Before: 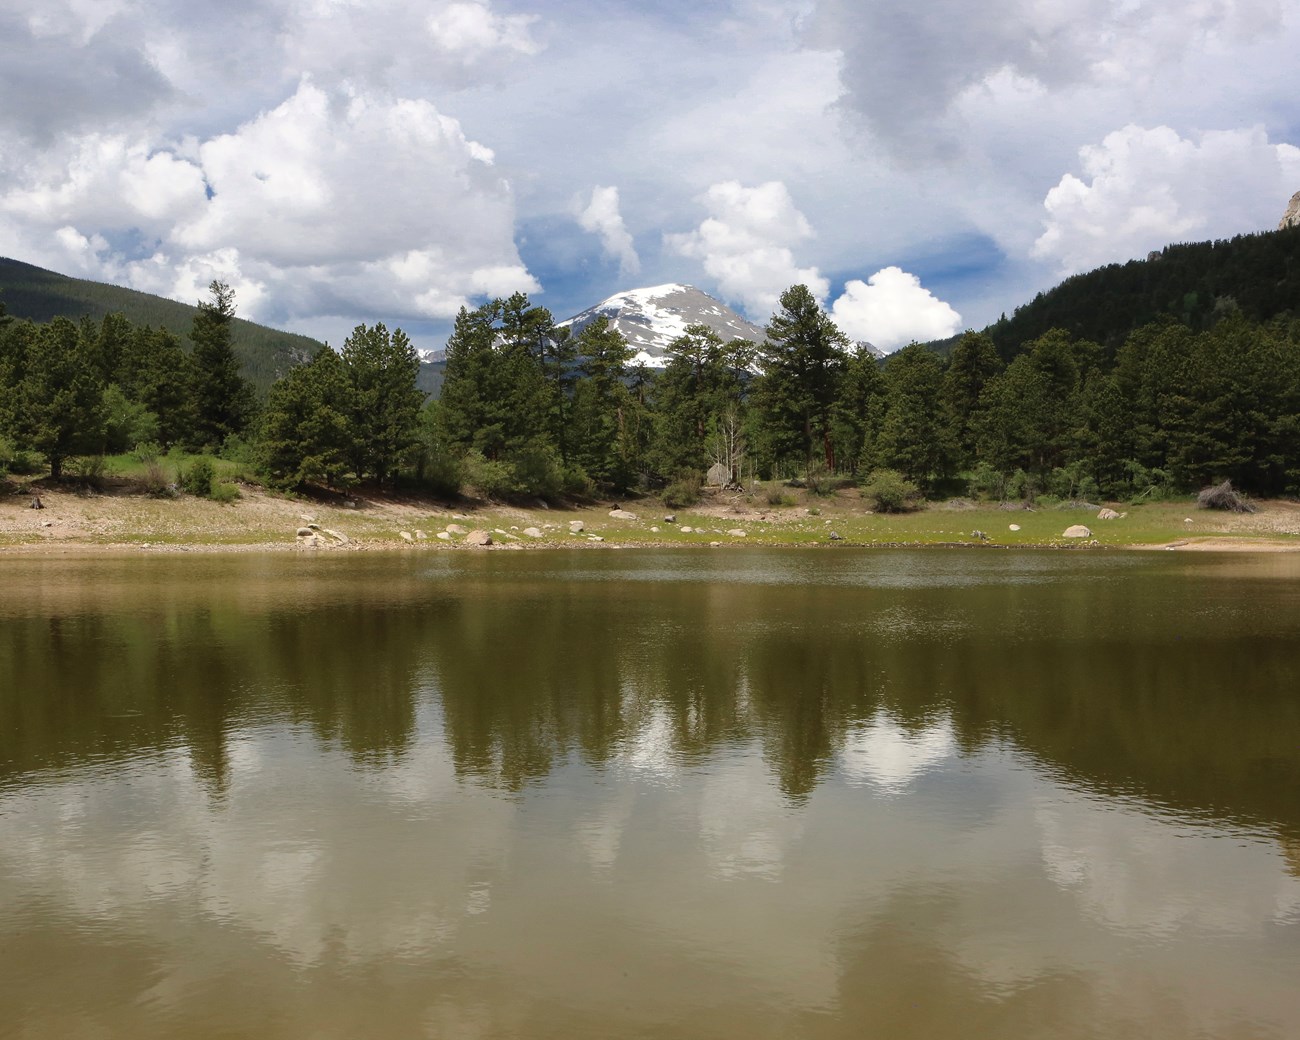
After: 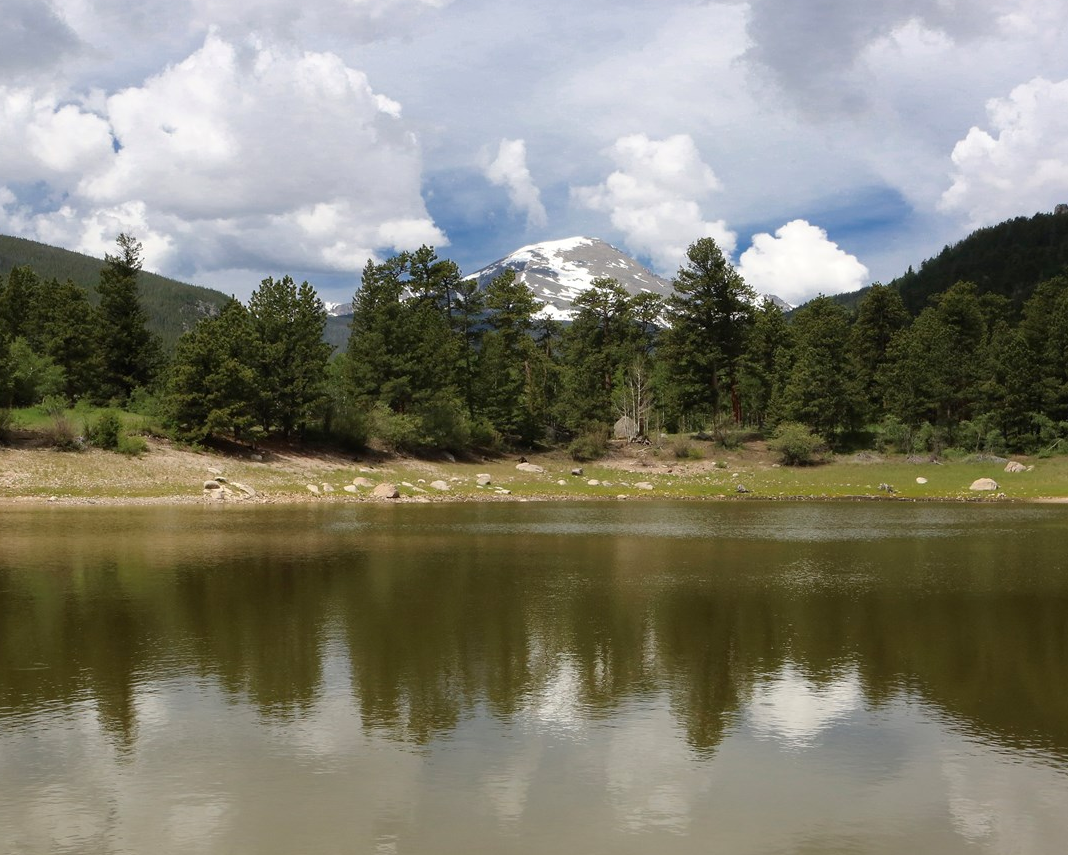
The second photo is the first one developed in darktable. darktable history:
crop and rotate: left 7.196%, top 4.574%, right 10.605%, bottom 13.178%
exposure: black level correction 0.001, compensate highlight preservation false
